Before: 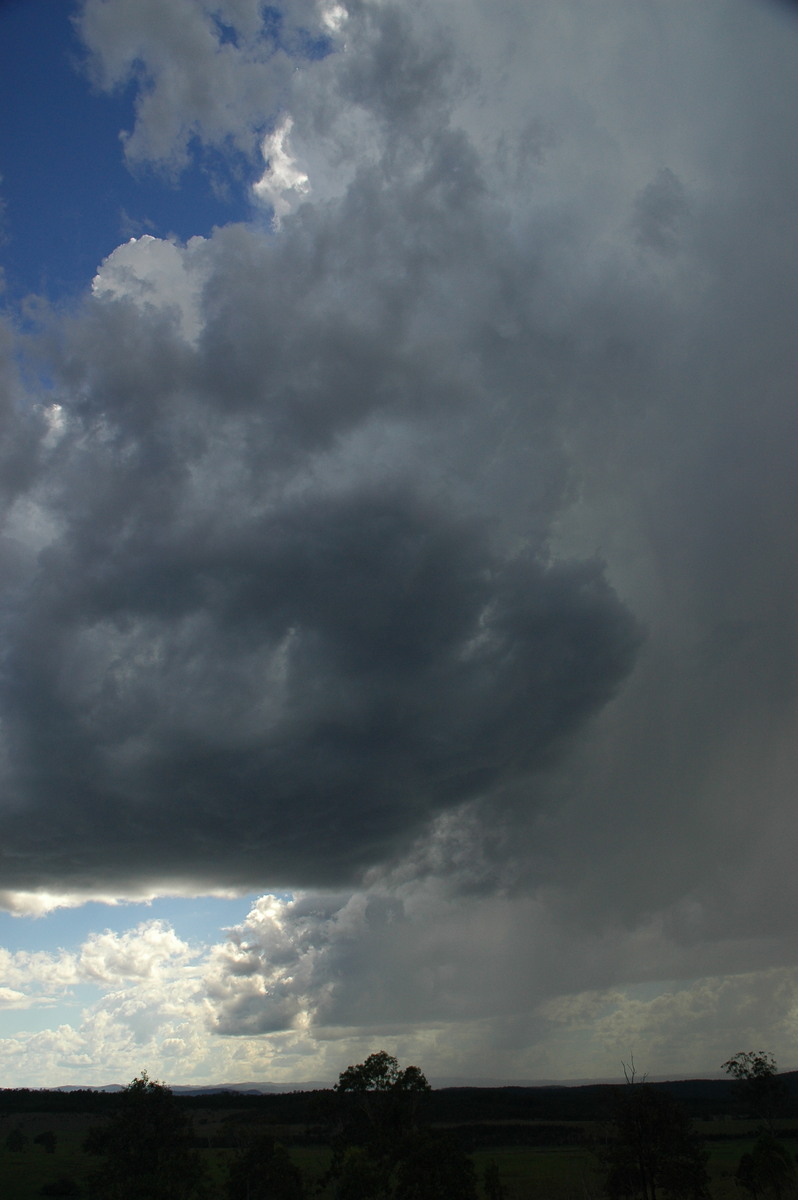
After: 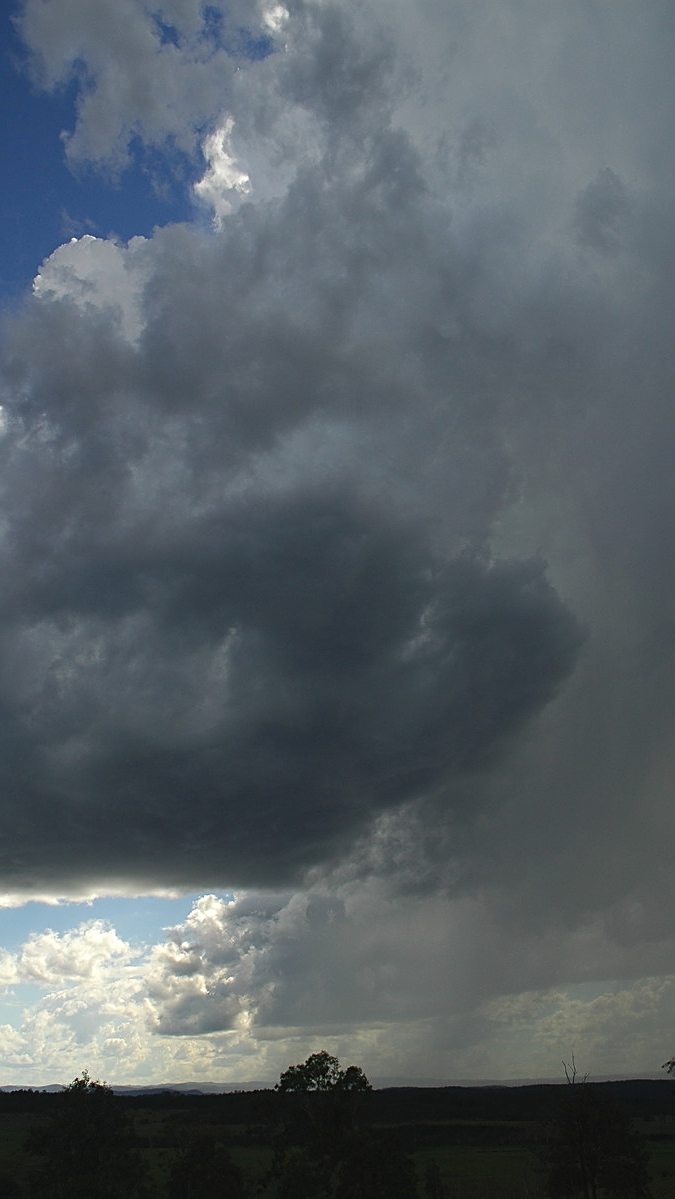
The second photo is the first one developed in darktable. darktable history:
sharpen: on, module defaults
exposure: black level correction -0.003, exposure 0.041 EV, compensate highlight preservation false
crop: left 7.471%, right 7.862%
